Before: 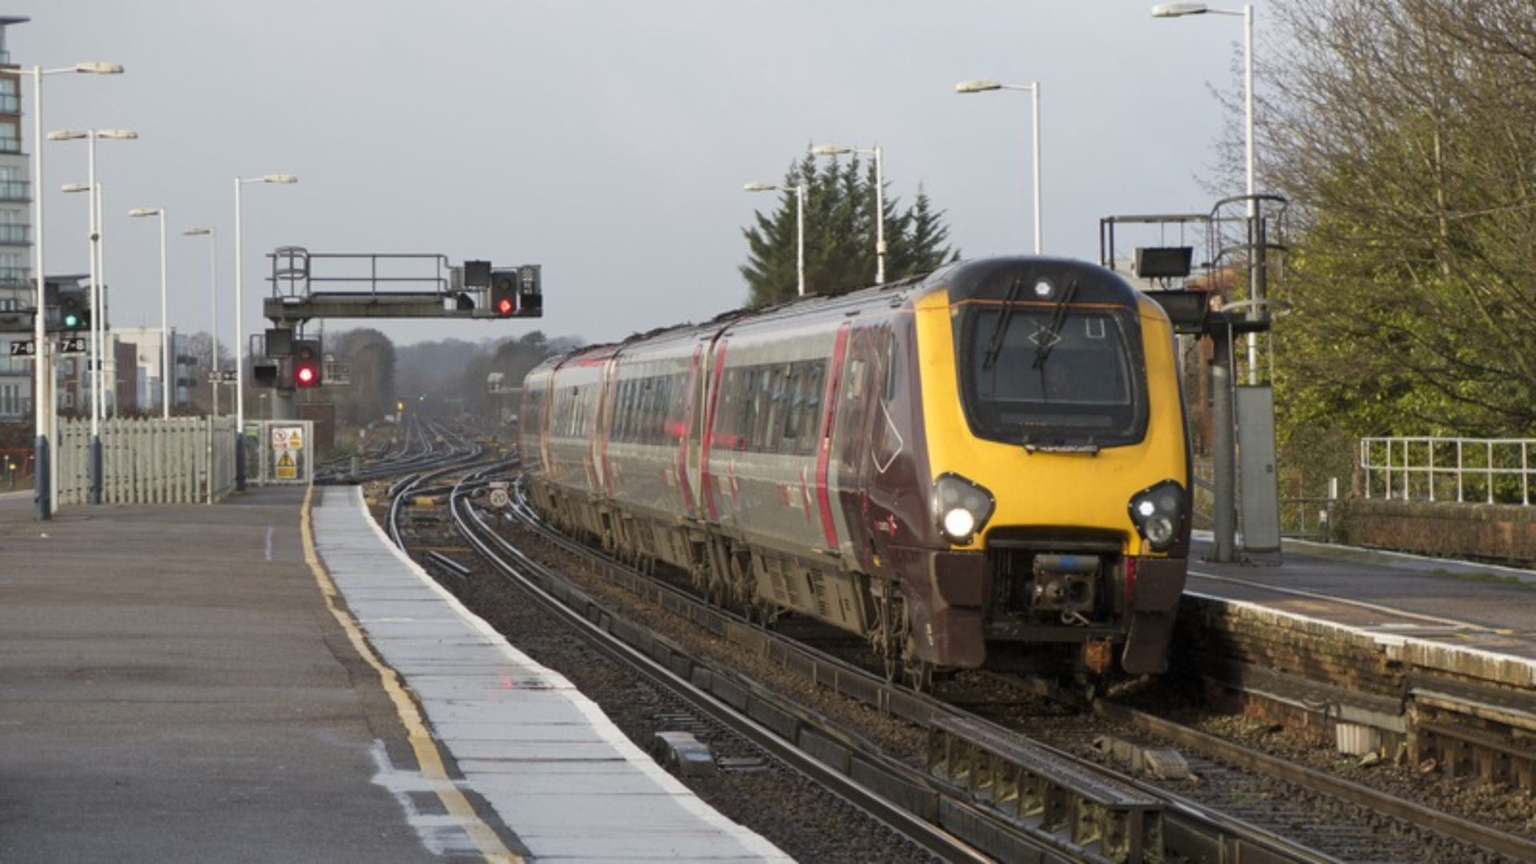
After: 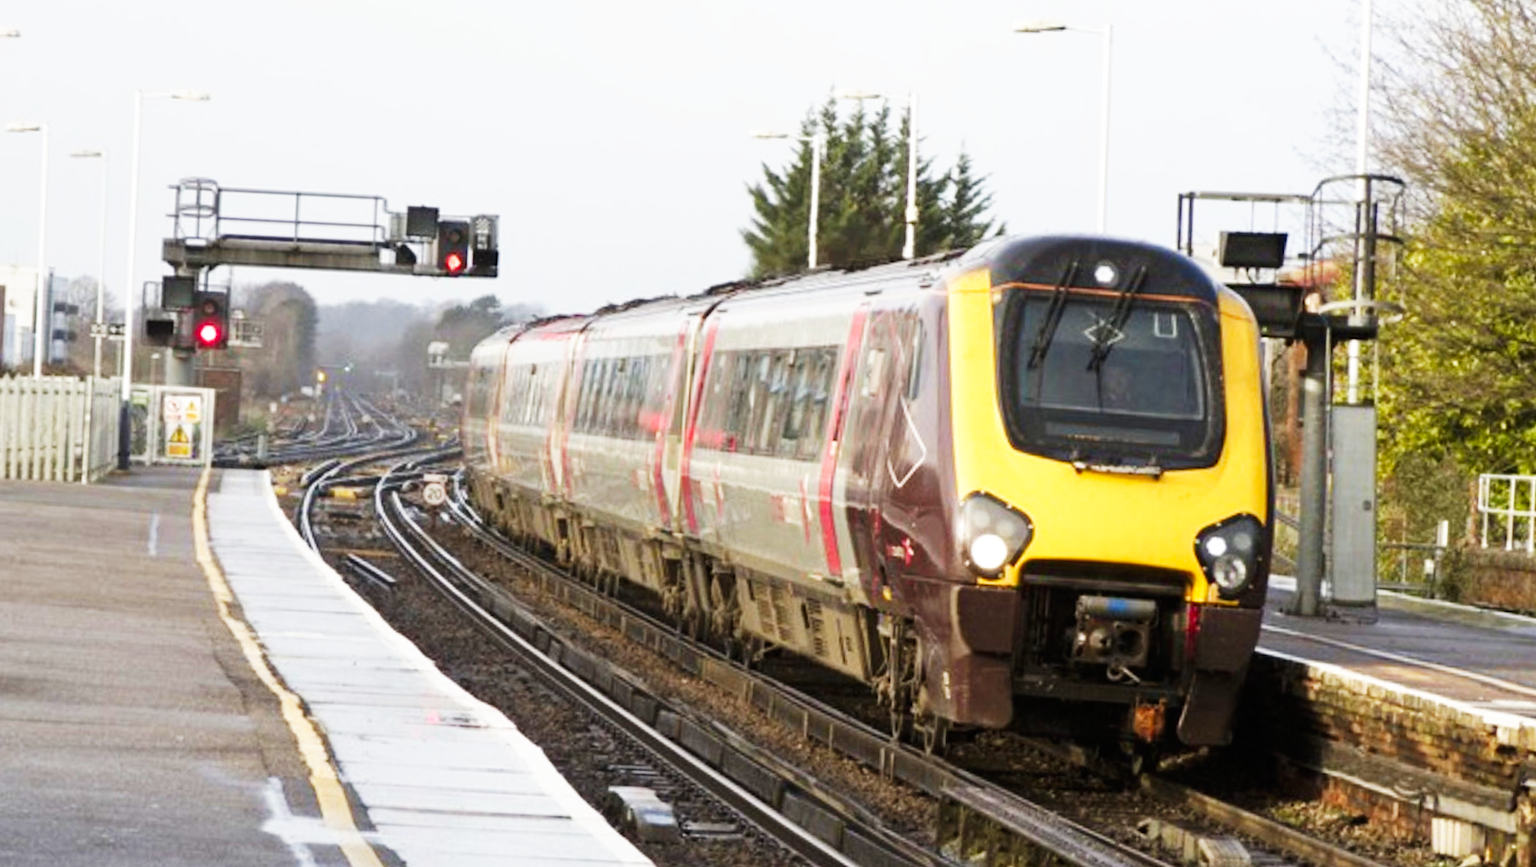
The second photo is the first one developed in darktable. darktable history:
crop and rotate: angle -2.9°, left 5.267%, top 5.171%, right 4.73%, bottom 4.496%
base curve: curves: ch0 [(0, 0) (0.007, 0.004) (0.027, 0.03) (0.046, 0.07) (0.207, 0.54) (0.442, 0.872) (0.673, 0.972) (1, 1)], preserve colors none
